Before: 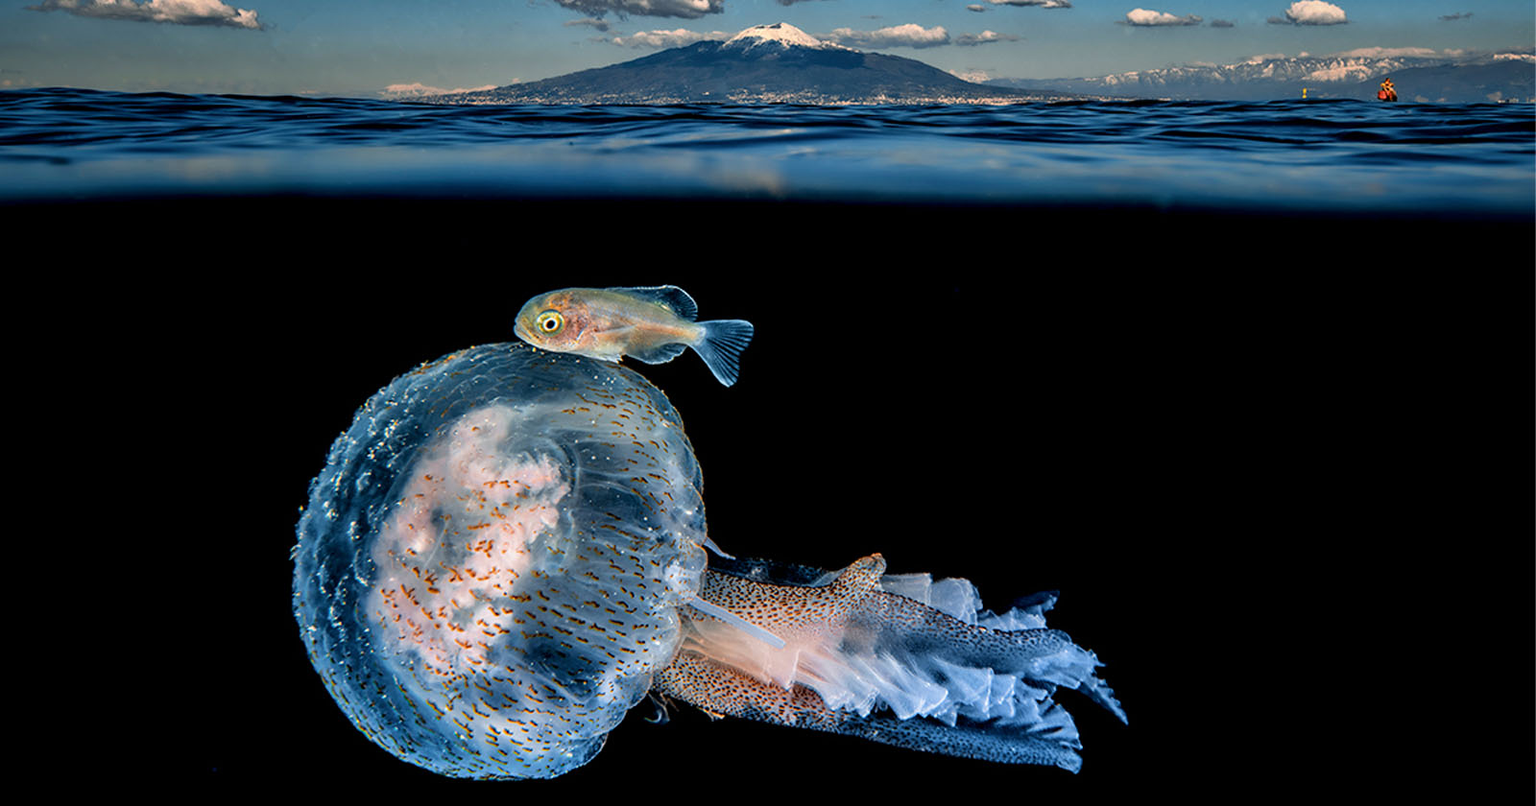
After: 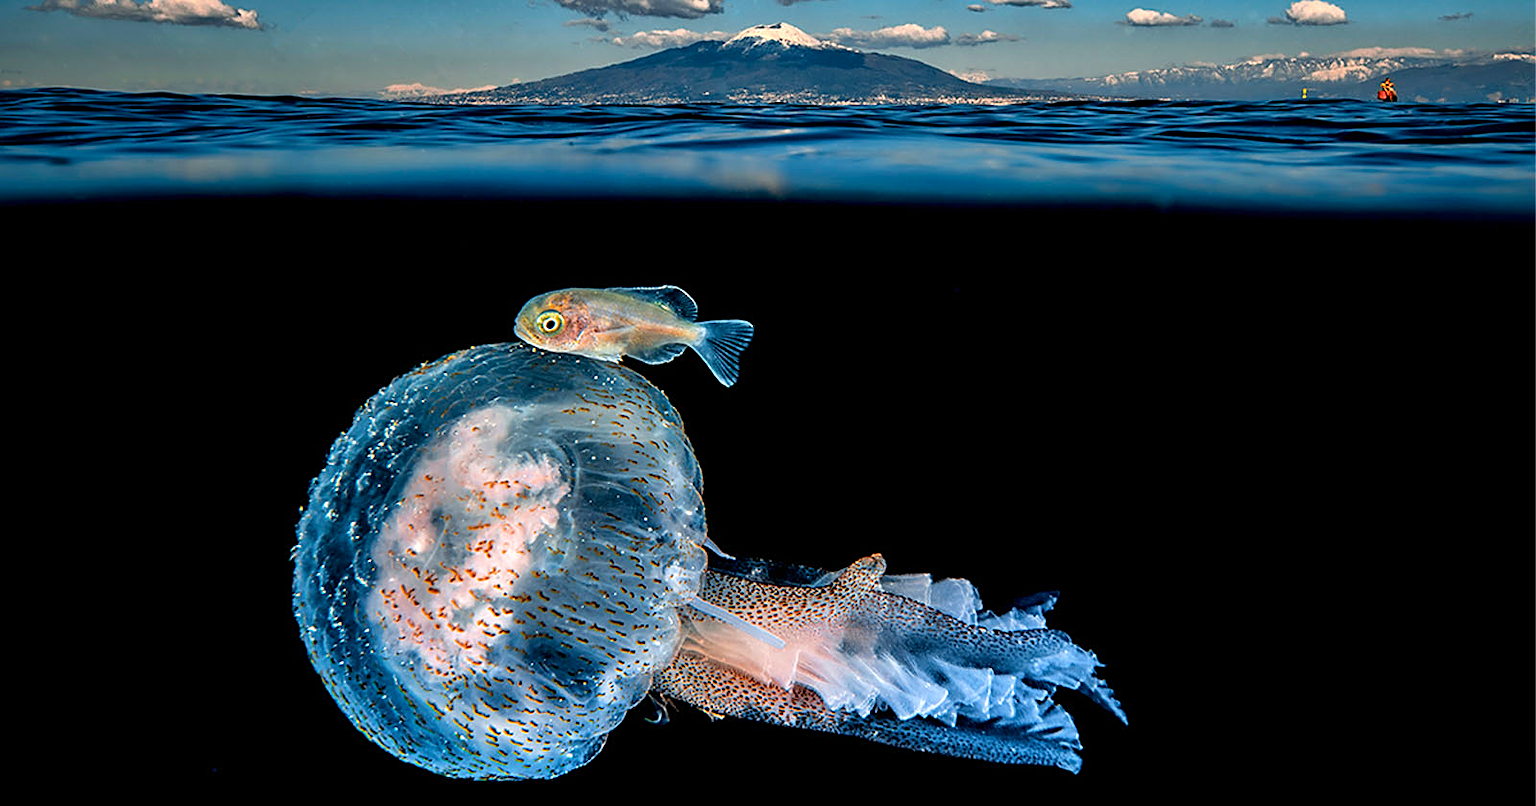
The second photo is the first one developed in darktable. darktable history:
sharpen: on, module defaults
exposure: exposure 0.207 EV, compensate highlight preservation false
